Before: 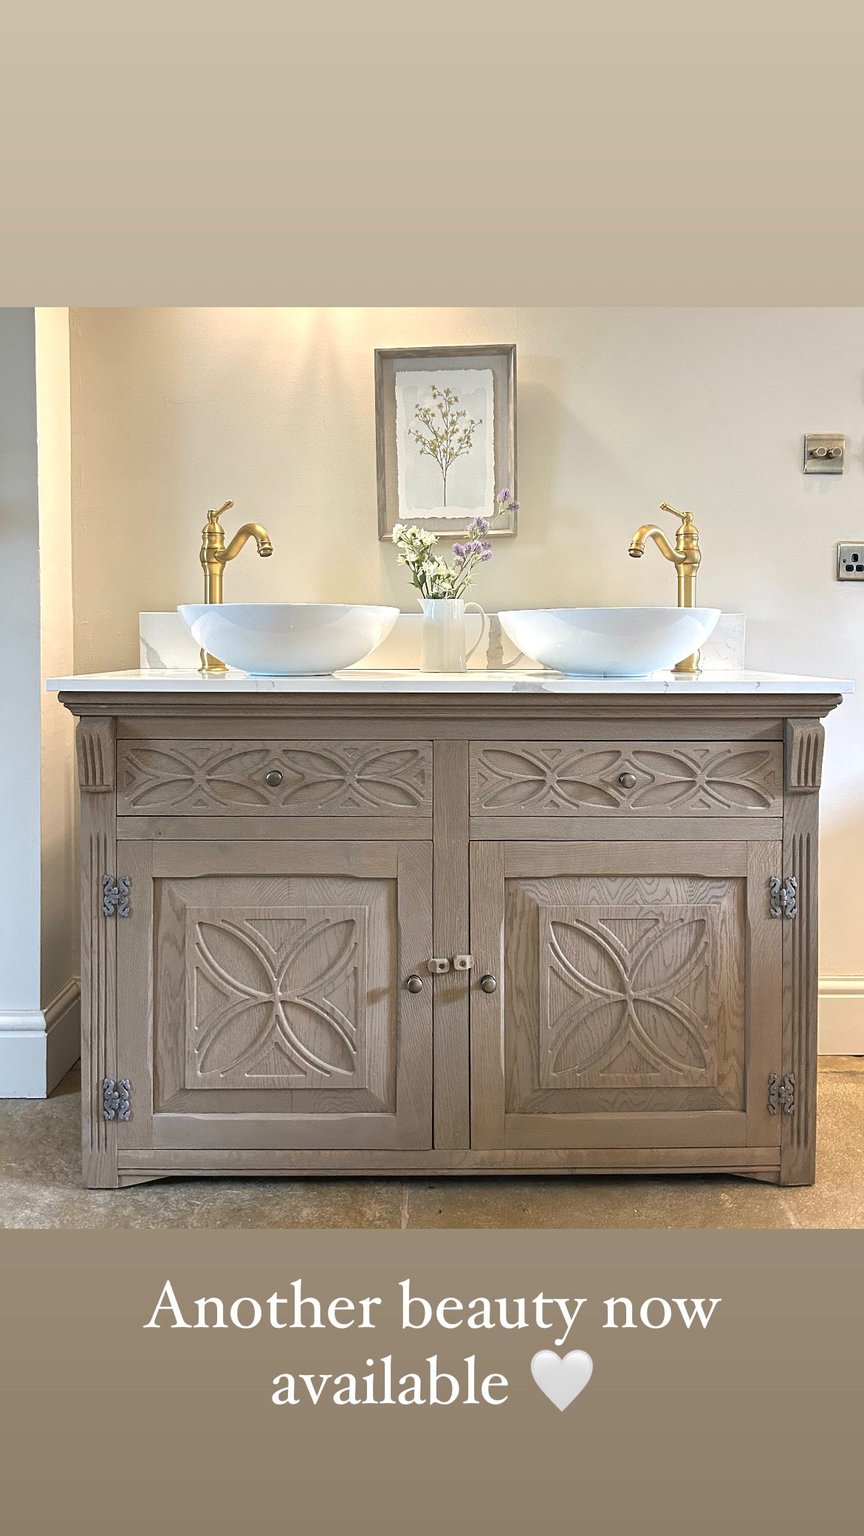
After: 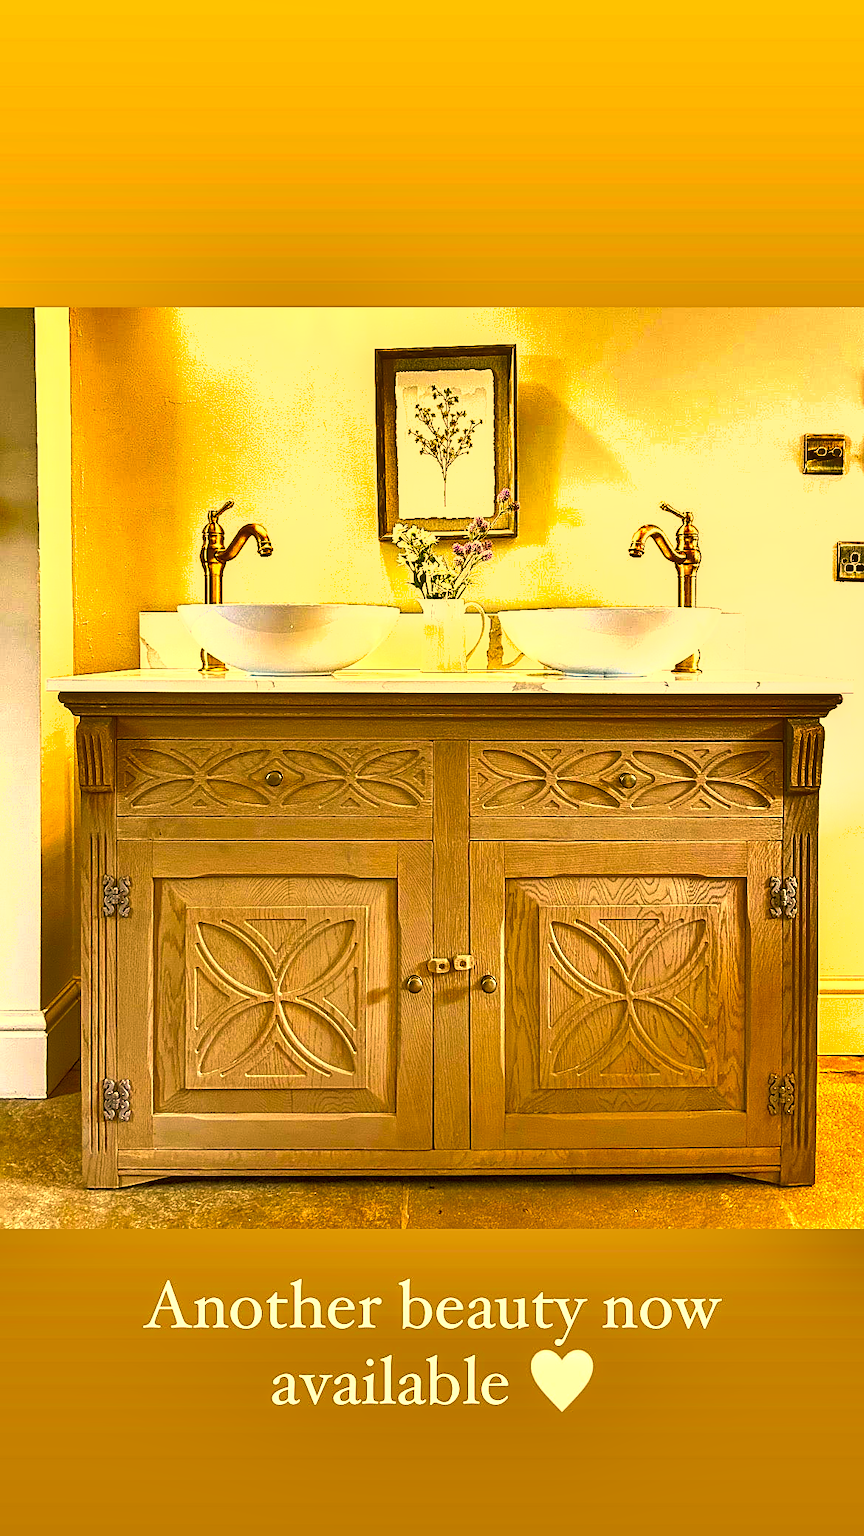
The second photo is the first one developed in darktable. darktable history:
base curve: preserve colors none
local contrast: on, module defaults
shadows and highlights: radius 106.47, shadows 44.78, highlights -67.01, low approximation 0.01, soften with gaussian
sharpen: on, module defaults
exposure: black level correction 0, exposure 0.691 EV, compensate exposure bias true, compensate highlight preservation false
color correction: highlights a* 10.59, highlights b* 30, shadows a* 2.58, shadows b* 17, saturation 1.73
